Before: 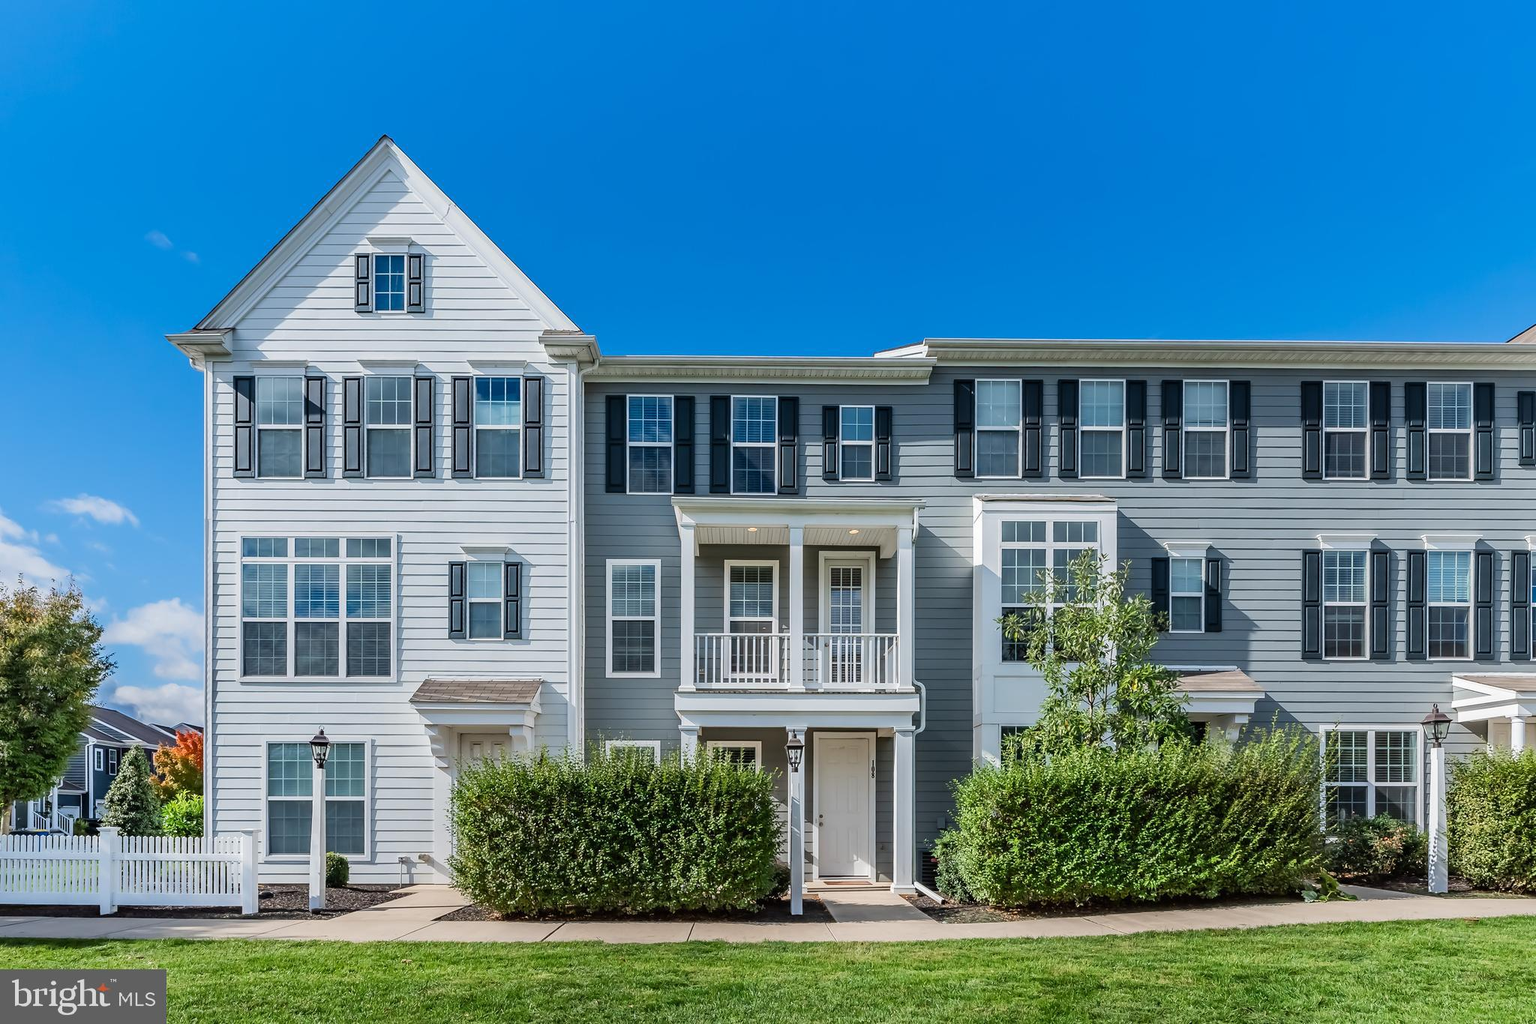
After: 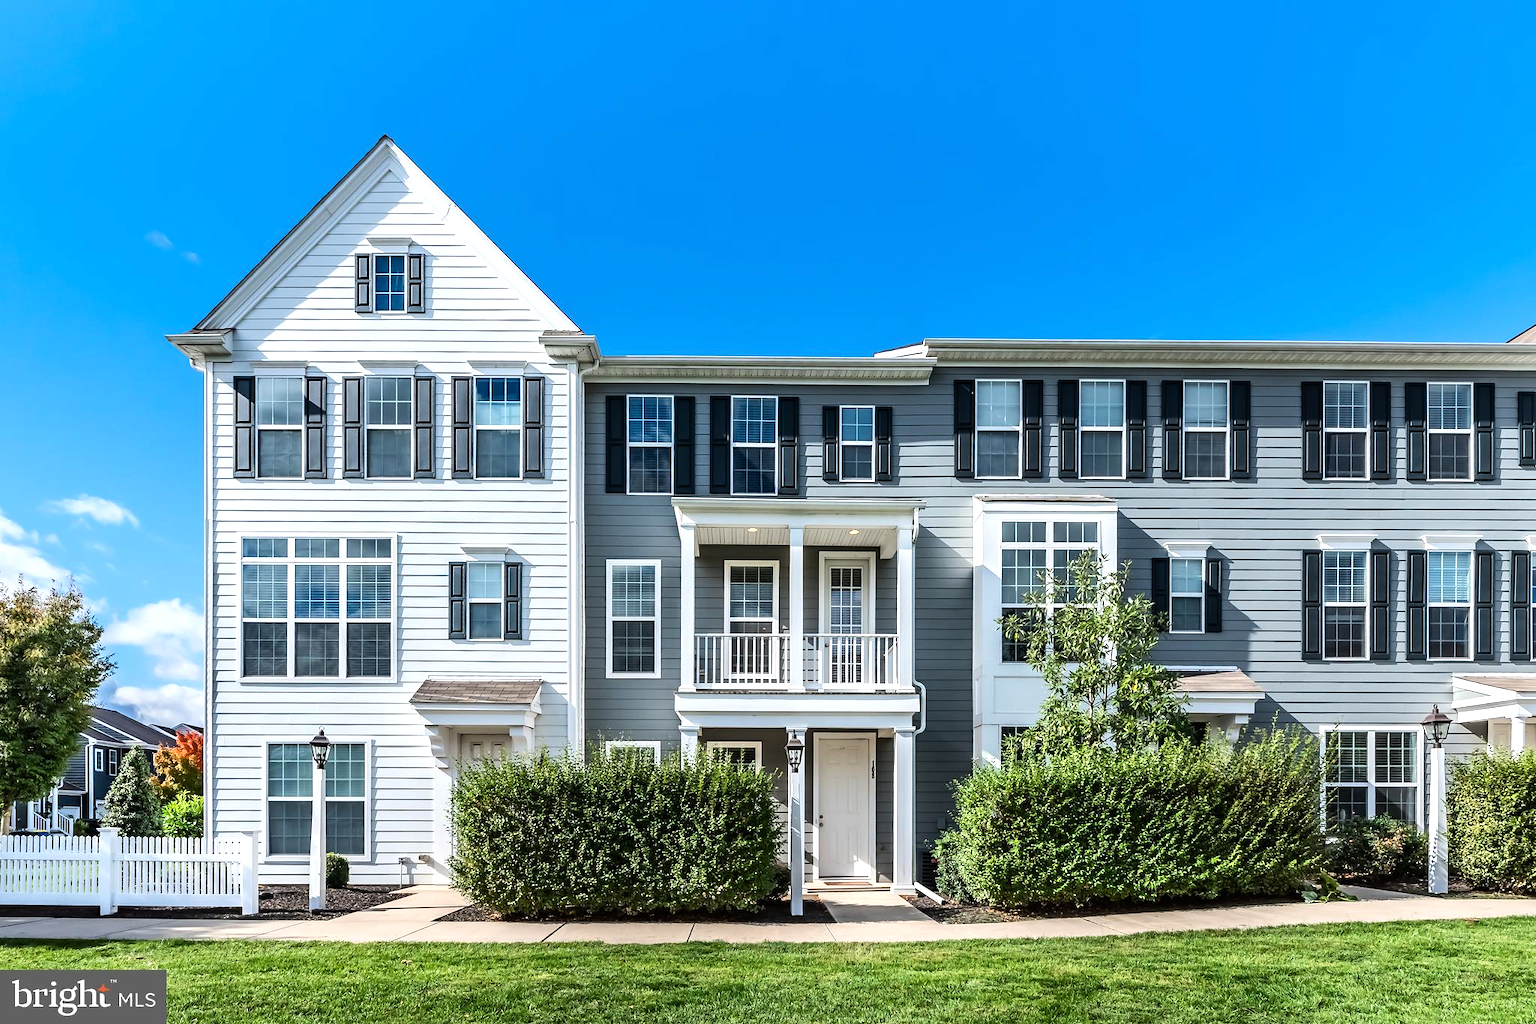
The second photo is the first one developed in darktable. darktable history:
tone equalizer: -8 EV -0.746 EV, -7 EV -0.69 EV, -6 EV -0.582 EV, -5 EV -0.397 EV, -3 EV 0.385 EV, -2 EV 0.6 EV, -1 EV 0.688 EV, +0 EV 0.771 EV, edges refinement/feathering 500, mask exposure compensation -1.57 EV, preserve details no
